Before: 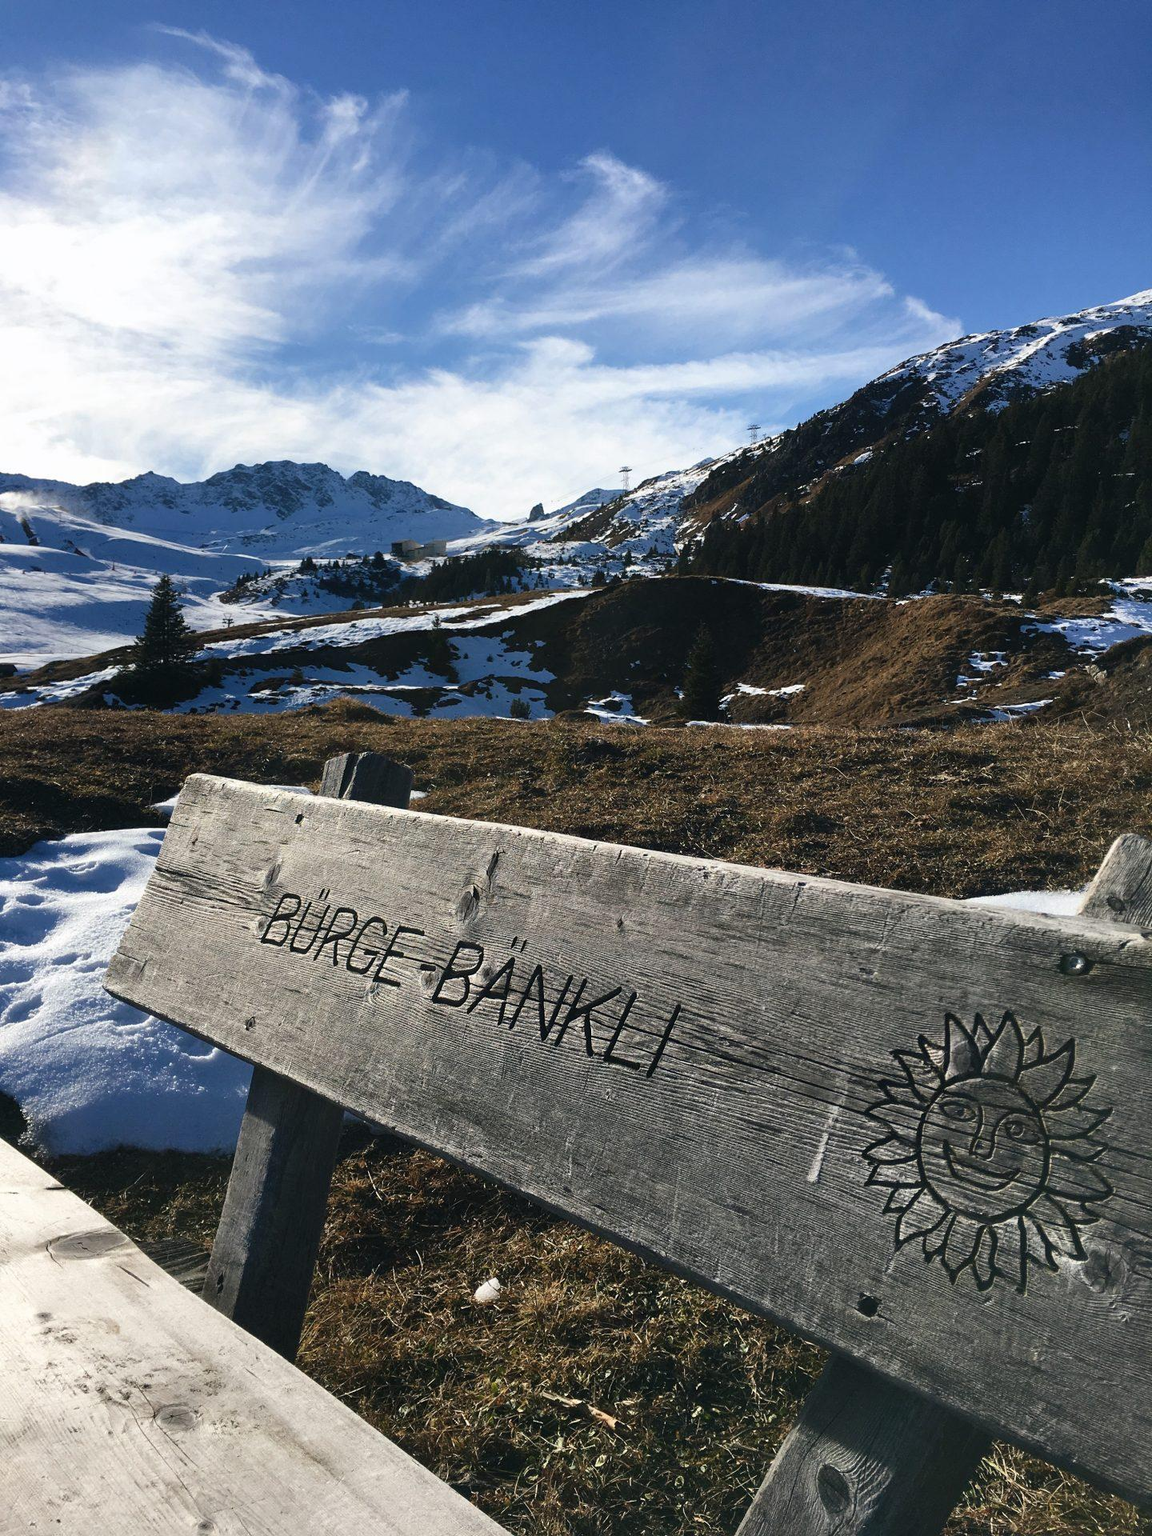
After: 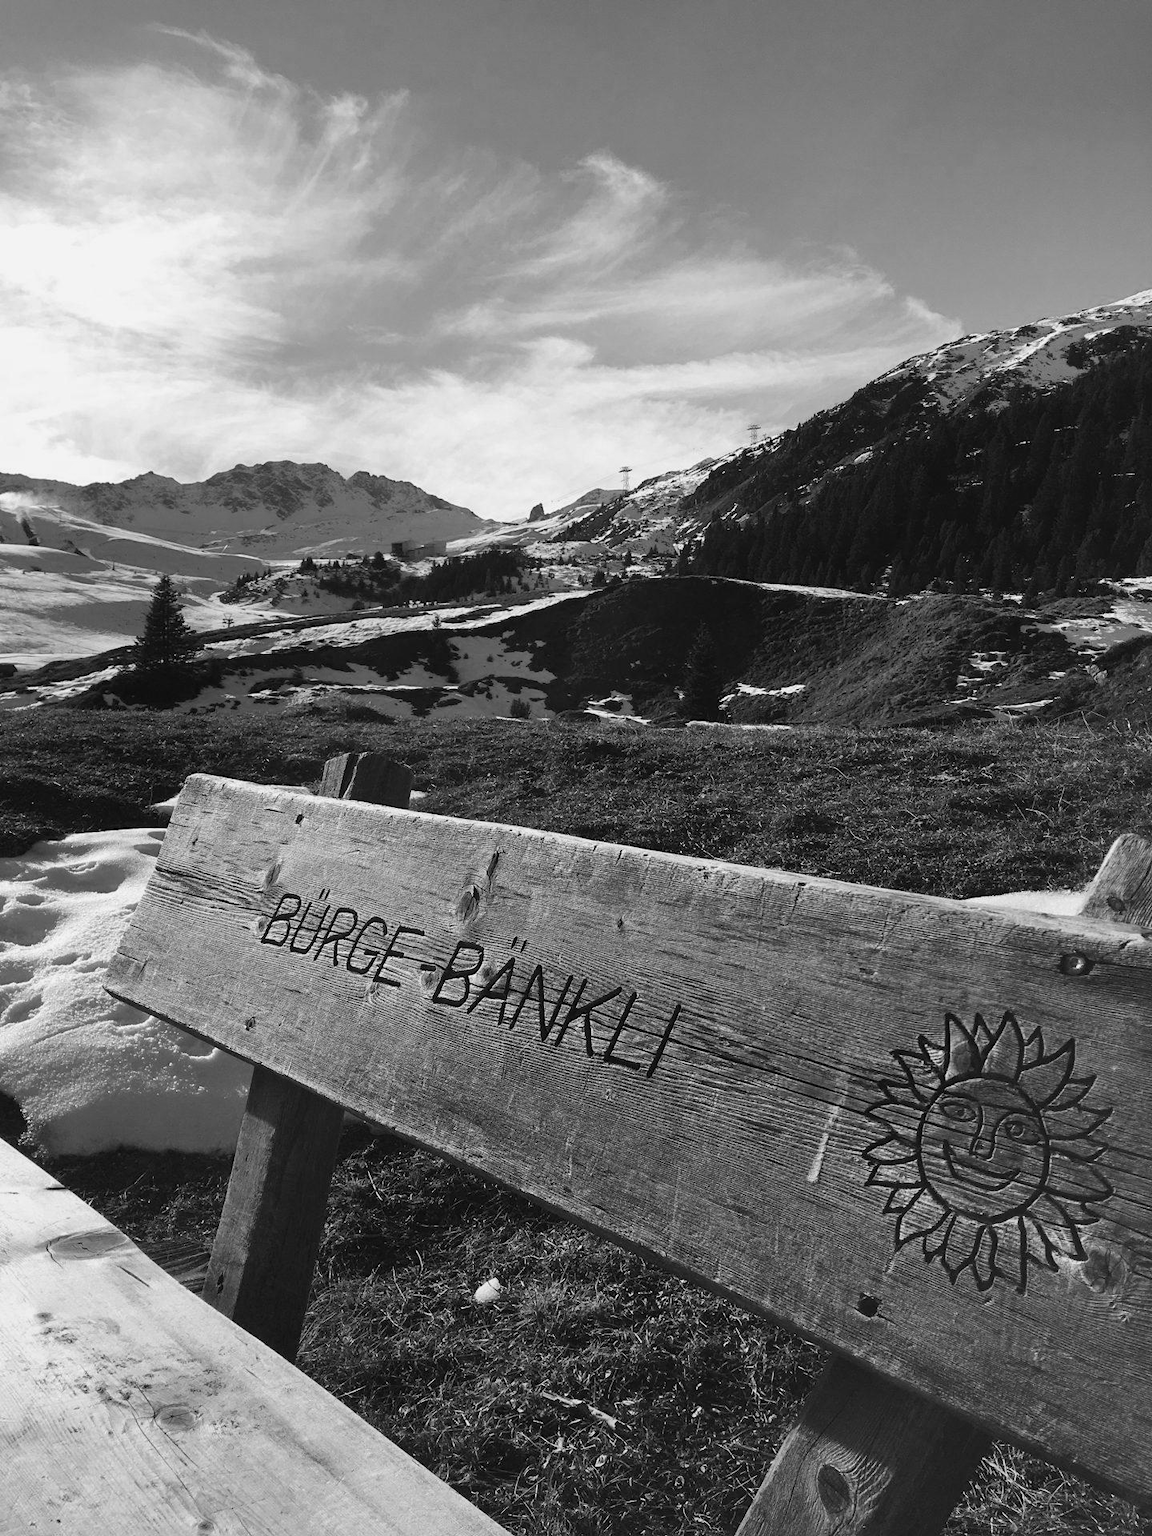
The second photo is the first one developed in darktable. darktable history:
shadows and highlights: shadows 25.47, highlights -23.24
color calibration: output gray [0.23, 0.37, 0.4, 0], gray › normalize channels true, illuminant same as pipeline (D50), adaptation XYZ, x 0.346, y 0.358, temperature 5002.78 K, gamut compression 0.019
